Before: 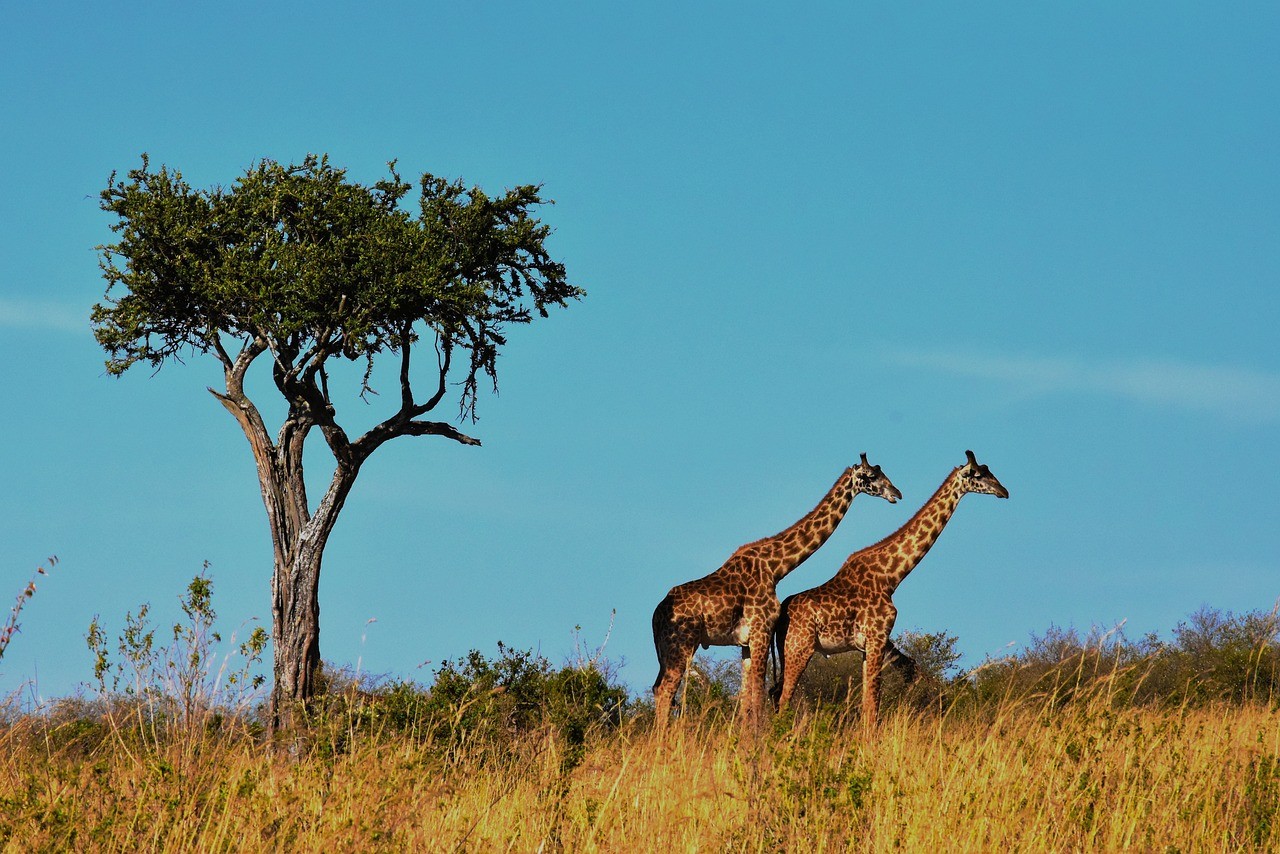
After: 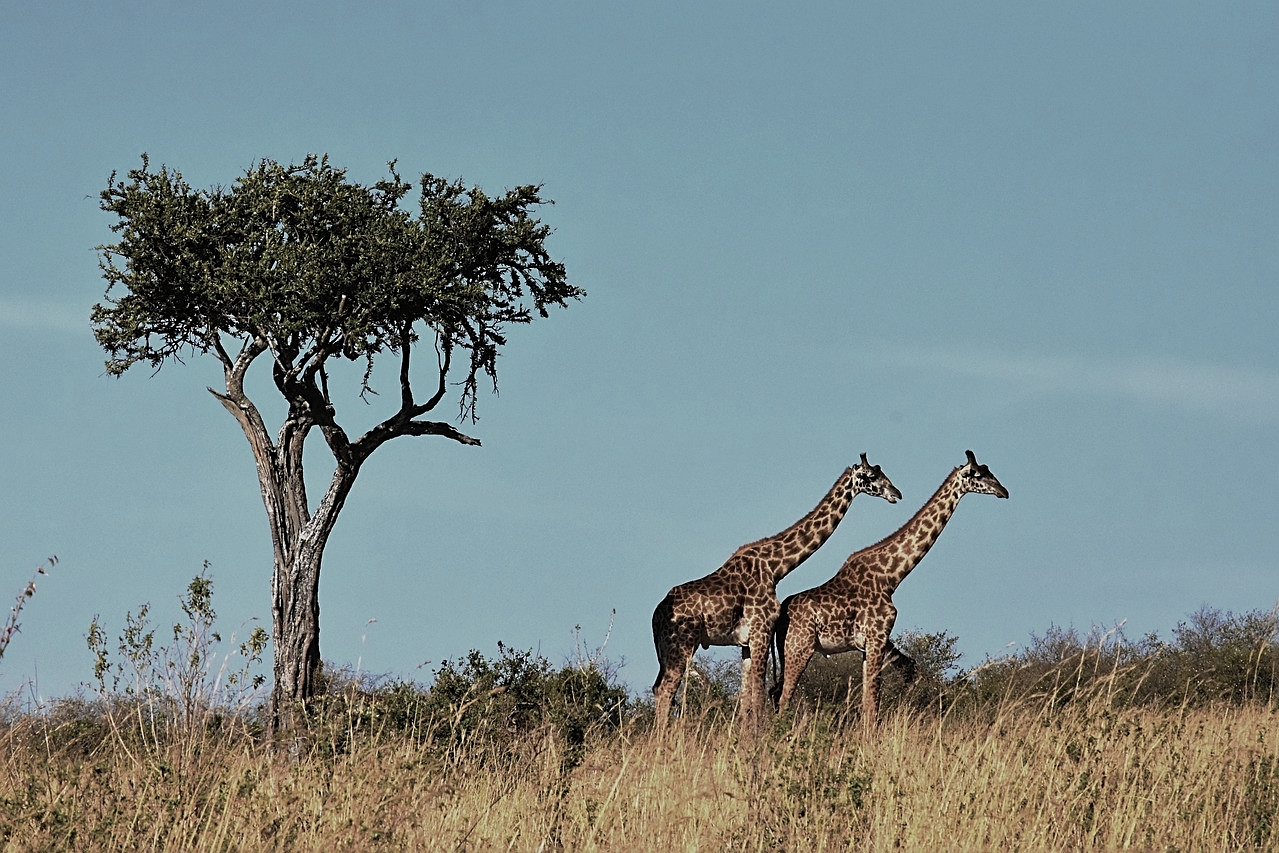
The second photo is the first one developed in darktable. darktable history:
sharpen: on, module defaults
color correction: highlights b* -0.055, saturation 0.483
